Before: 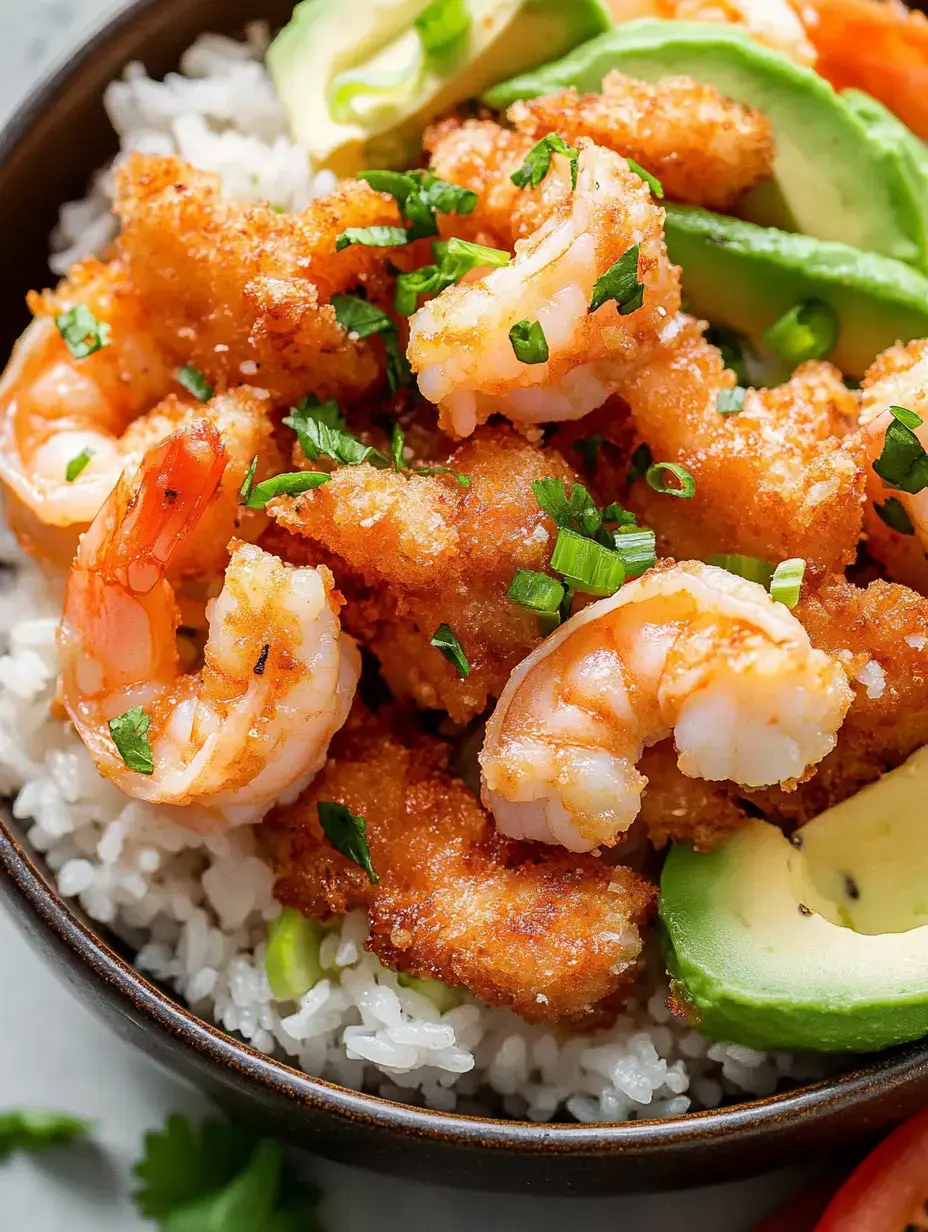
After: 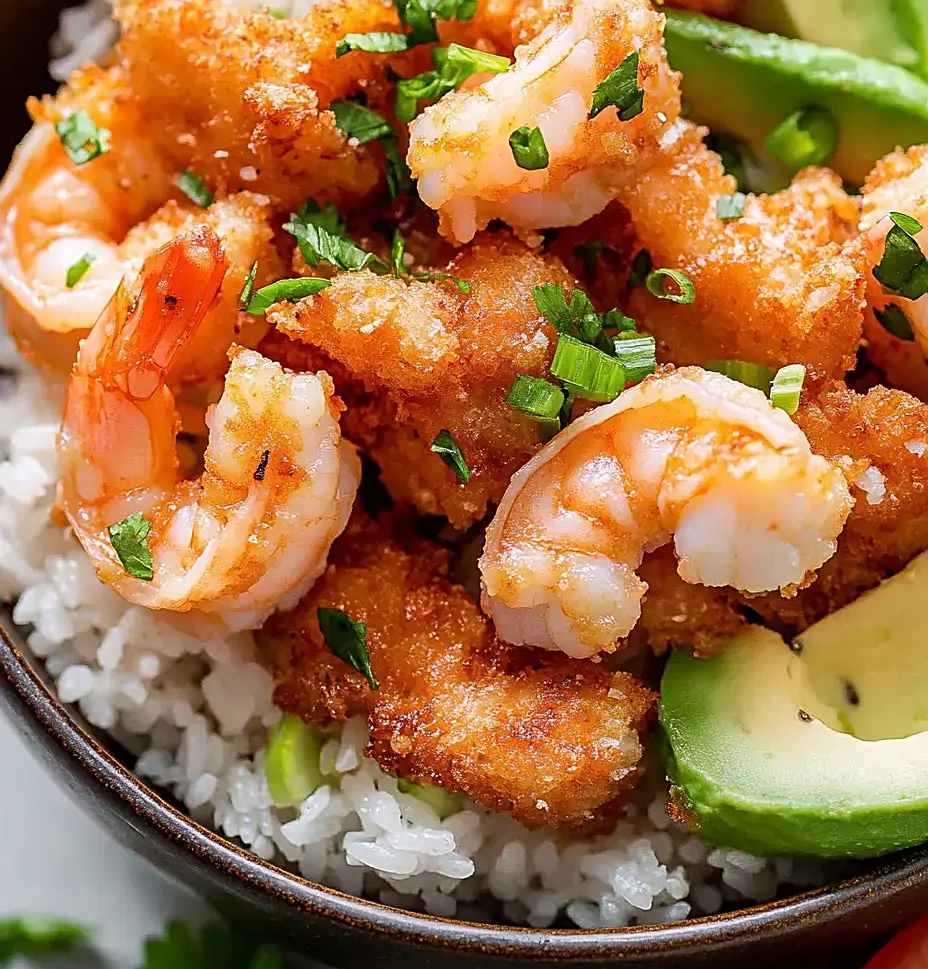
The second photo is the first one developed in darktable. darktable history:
crop and rotate: top 15.774%, bottom 5.506%
sharpen: on, module defaults
white balance: red 1.004, blue 1.024
